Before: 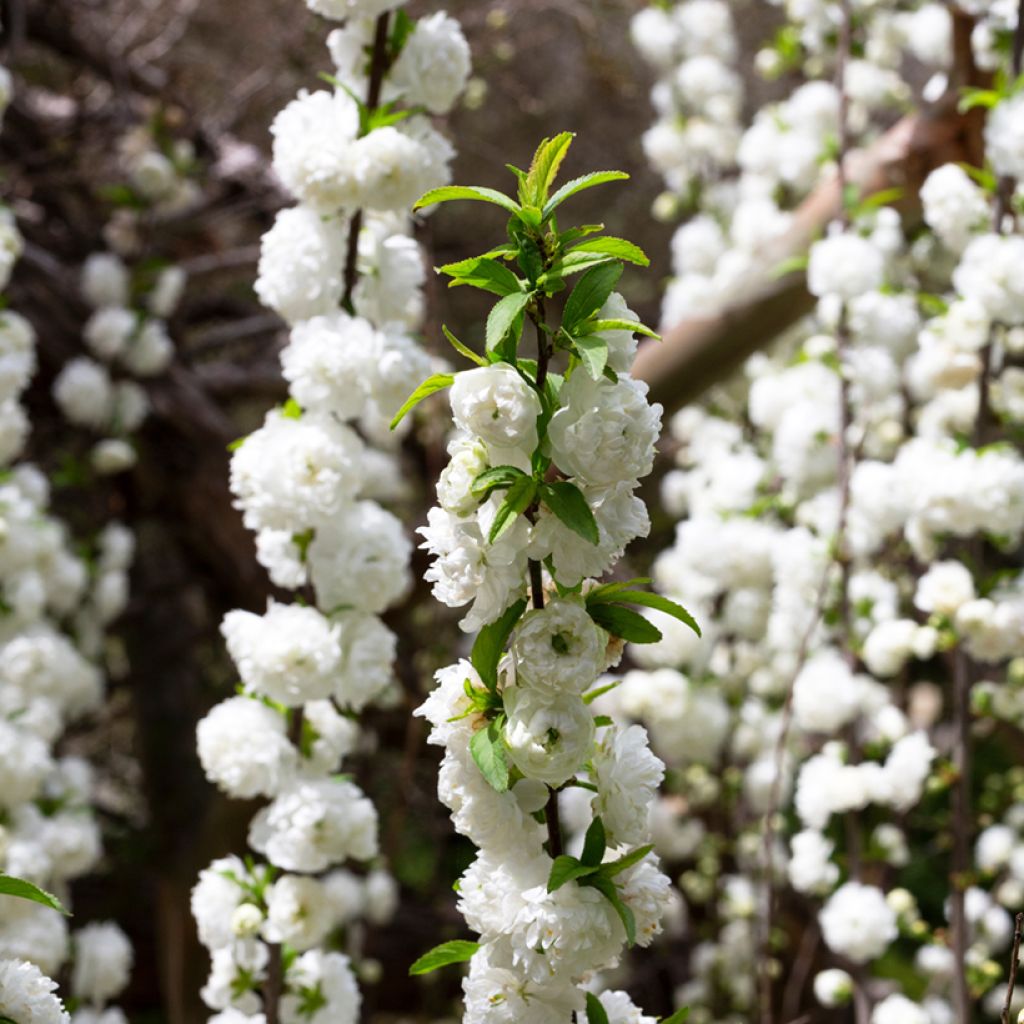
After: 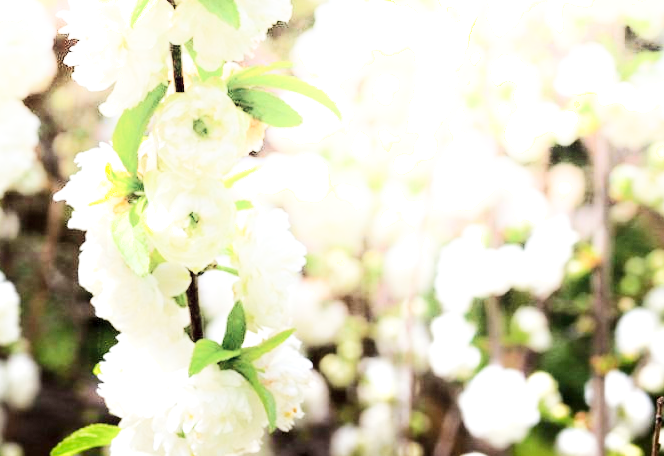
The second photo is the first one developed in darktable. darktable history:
exposure: black level correction 0.001, exposure 1.034 EV, compensate highlight preservation false
crop and rotate: left 35.073%, top 50.429%, bottom 4.95%
tone curve: curves: ch0 [(0, 0) (0.055, 0.057) (0.258, 0.307) (0.434, 0.543) (0.517, 0.657) (0.745, 0.874) (1, 1)]; ch1 [(0, 0) (0.346, 0.307) (0.418, 0.383) (0.46, 0.439) (0.482, 0.493) (0.502, 0.497) (0.517, 0.506) (0.55, 0.561) (0.588, 0.61) (0.646, 0.688) (1, 1)]; ch2 [(0, 0) (0.346, 0.34) (0.431, 0.45) (0.485, 0.499) (0.5, 0.503) (0.527, 0.508) (0.545, 0.562) (0.679, 0.706) (1, 1)], preserve colors none
shadows and highlights: shadows -20.98, highlights 99.19, soften with gaussian
